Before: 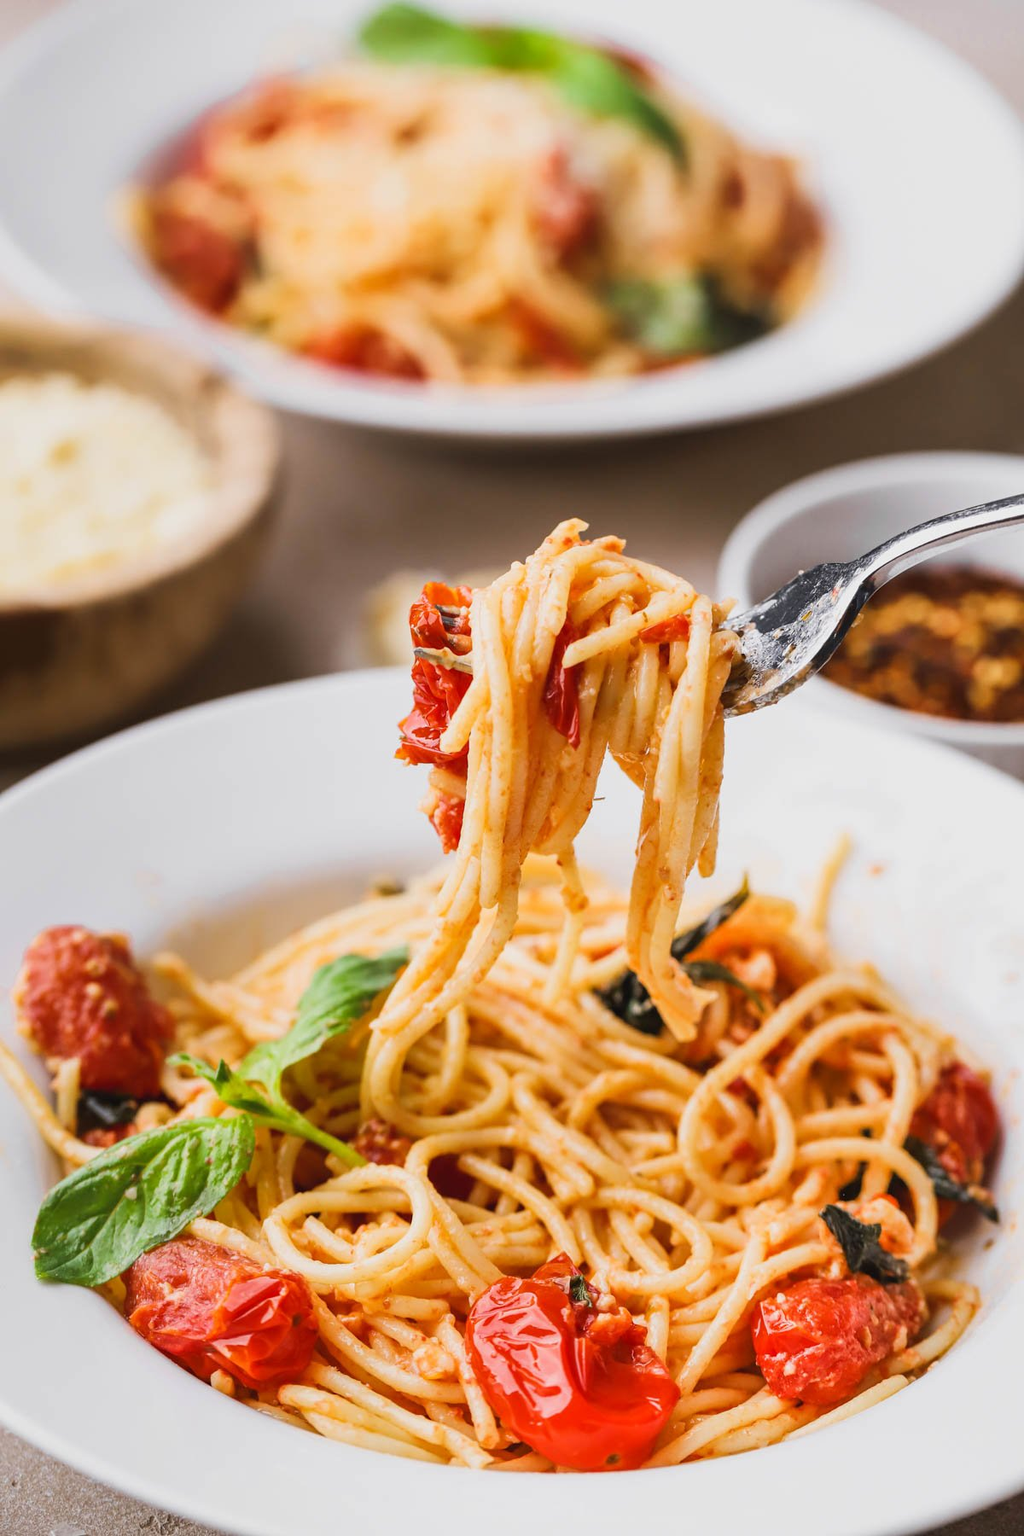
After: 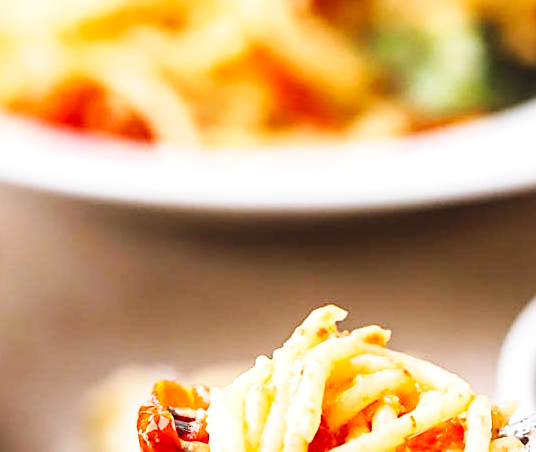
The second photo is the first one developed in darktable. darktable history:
exposure: exposure 0.574 EV, compensate highlight preservation false
base curve: curves: ch0 [(0, 0) (0.032, 0.025) (0.121, 0.166) (0.206, 0.329) (0.605, 0.79) (1, 1)], preserve colors none
crop: left 28.64%, top 16.832%, right 26.637%, bottom 58.055%
sharpen: on, module defaults
